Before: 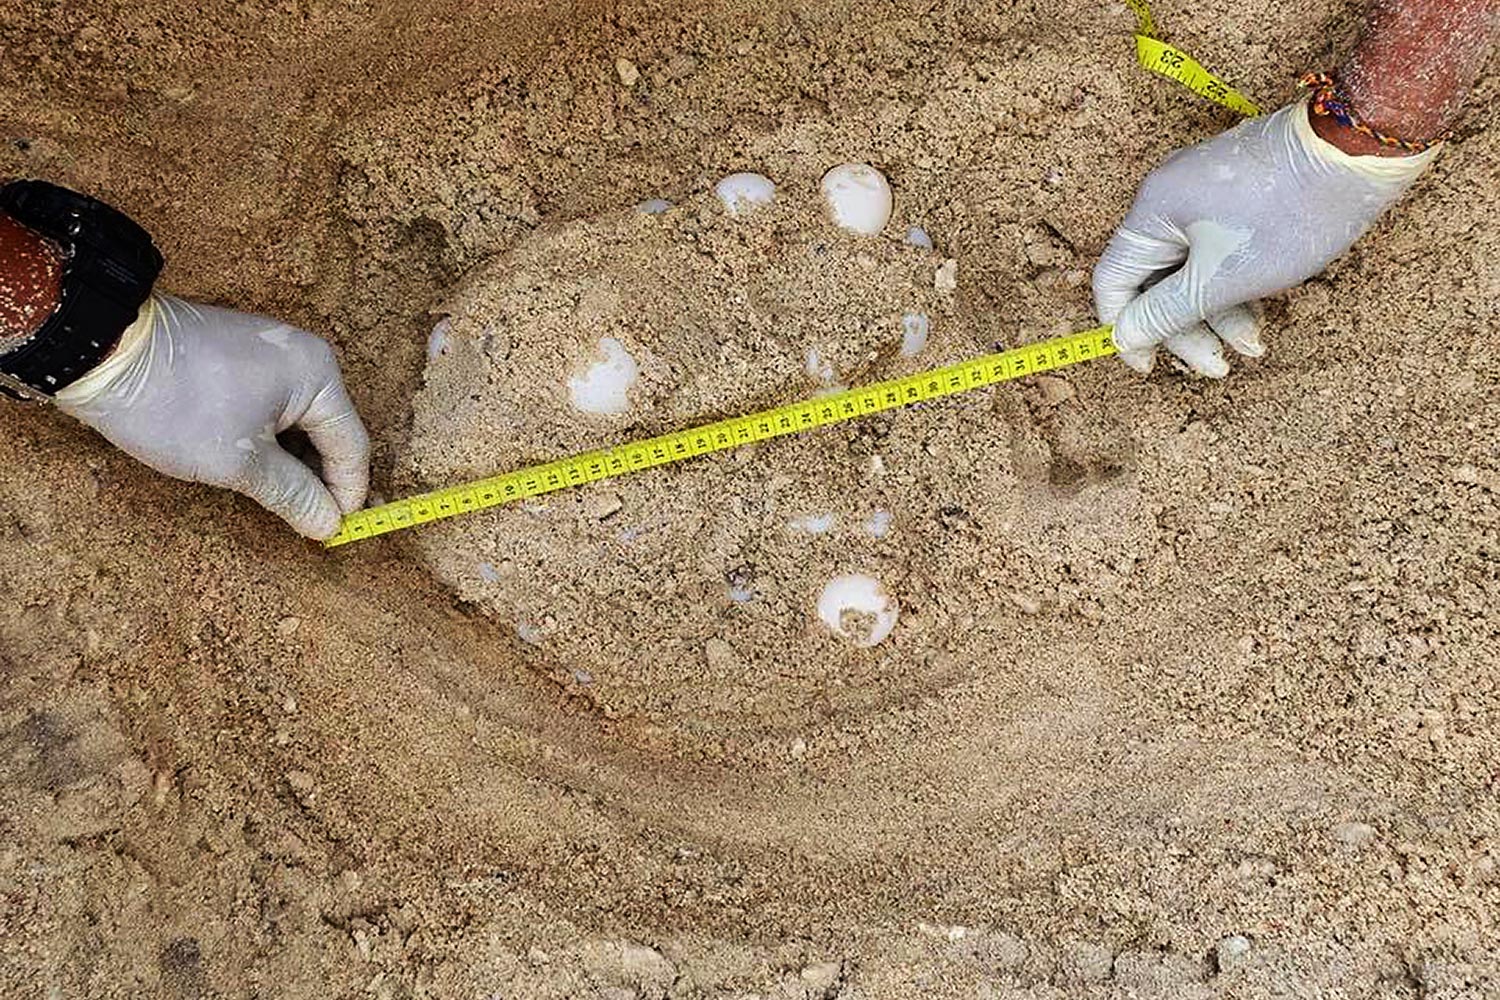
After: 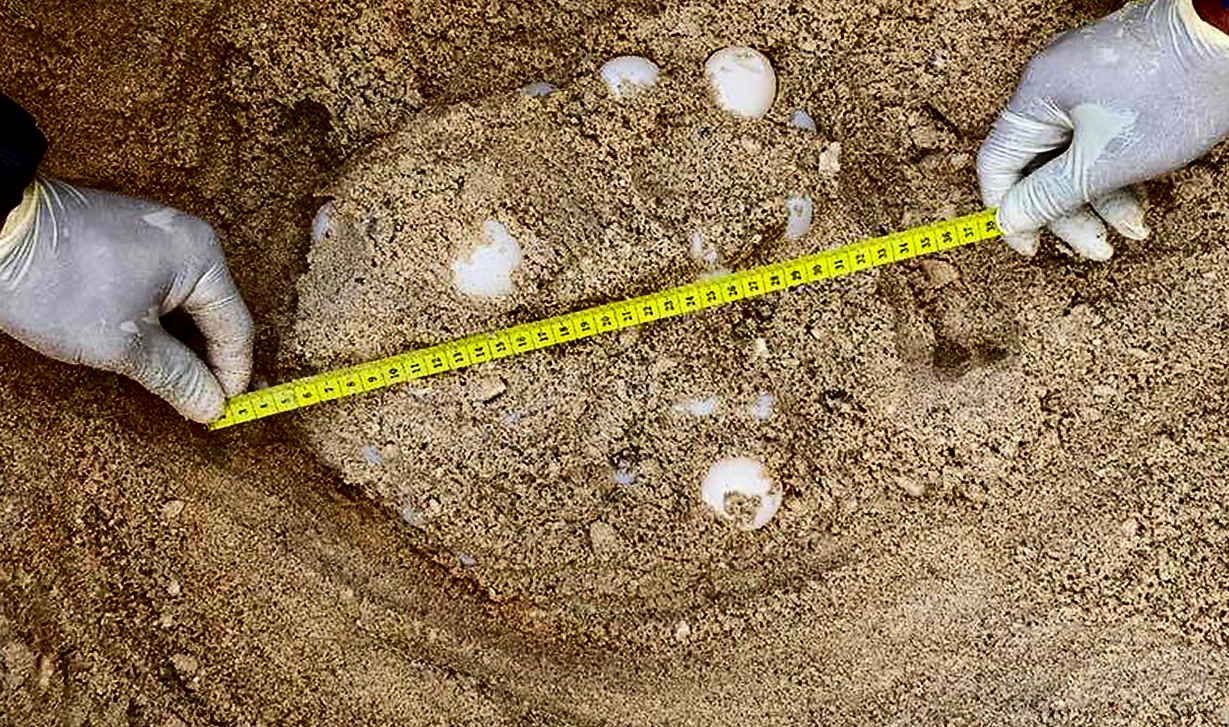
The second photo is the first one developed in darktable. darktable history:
contrast brightness saturation: contrast 0.236, brightness -0.237, saturation 0.148
crop: left 7.747%, top 11.767%, right 10.288%, bottom 15.449%
